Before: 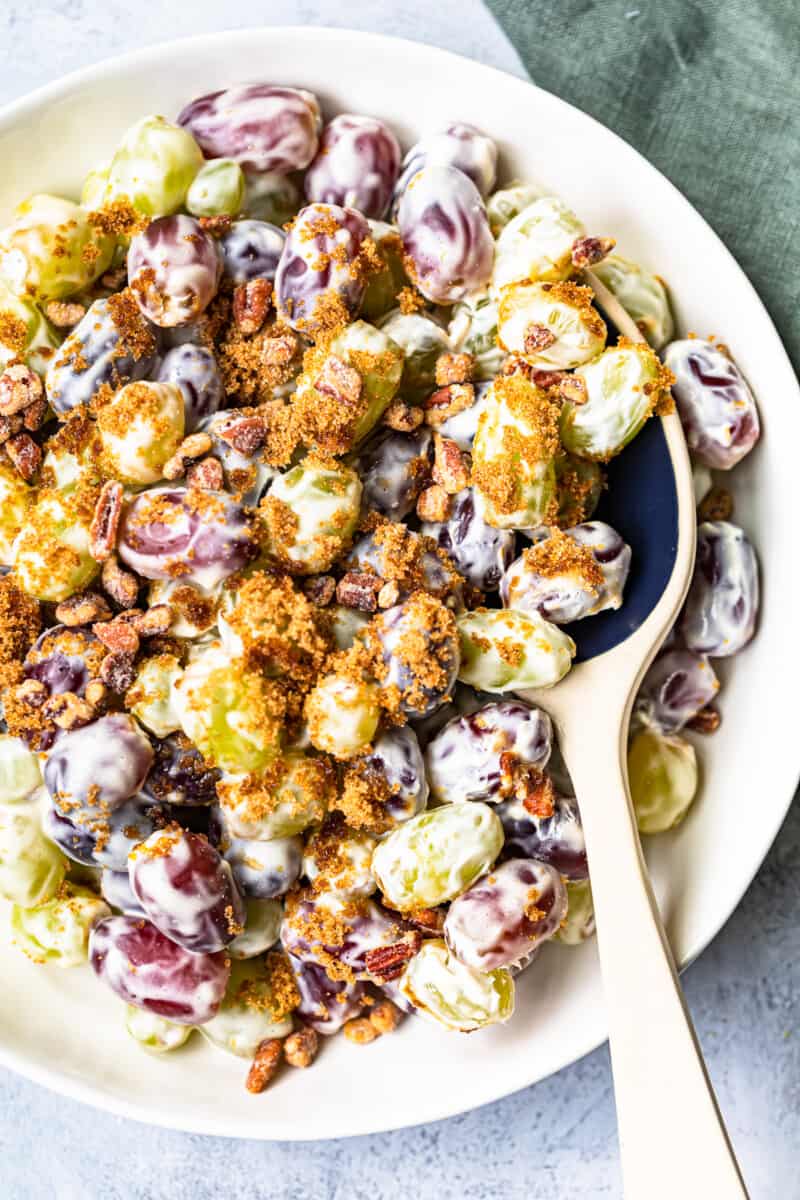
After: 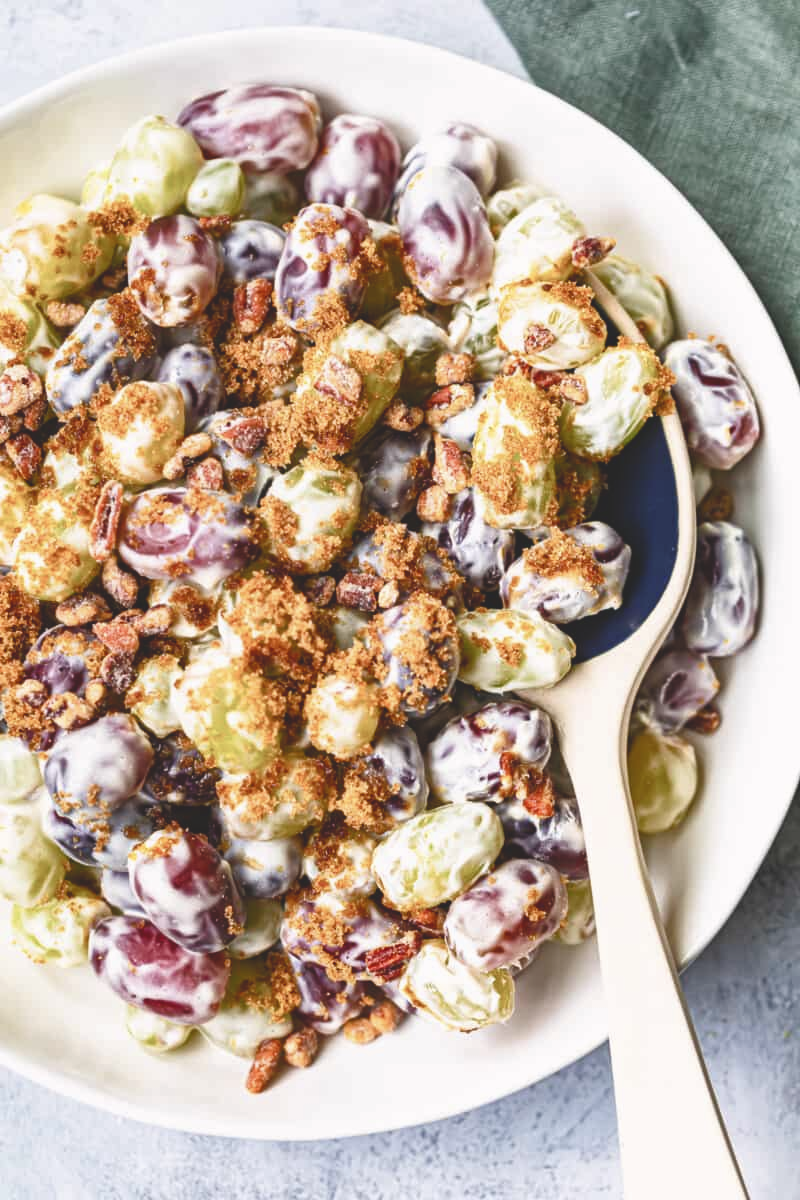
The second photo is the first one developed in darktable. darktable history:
base curve: curves: ch0 [(0, 0) (0.303, 0.277) (1, 1)], preserve colors none
color balance rgb: highlights gain › chroma 0.253%, highlights gain › hue 331.67°, linear chroma grading › shadows -3.27%, linear chroma grading › highlights -2.876%, perceptual saturation grading › global saturation 20%, perceptual saturation grading › highlights -50.149%, perceptual saturation grading › shadows 31.155%
exposure: black level correction -0.022, exposure -0.035 EV, compensate highlight preservation false
